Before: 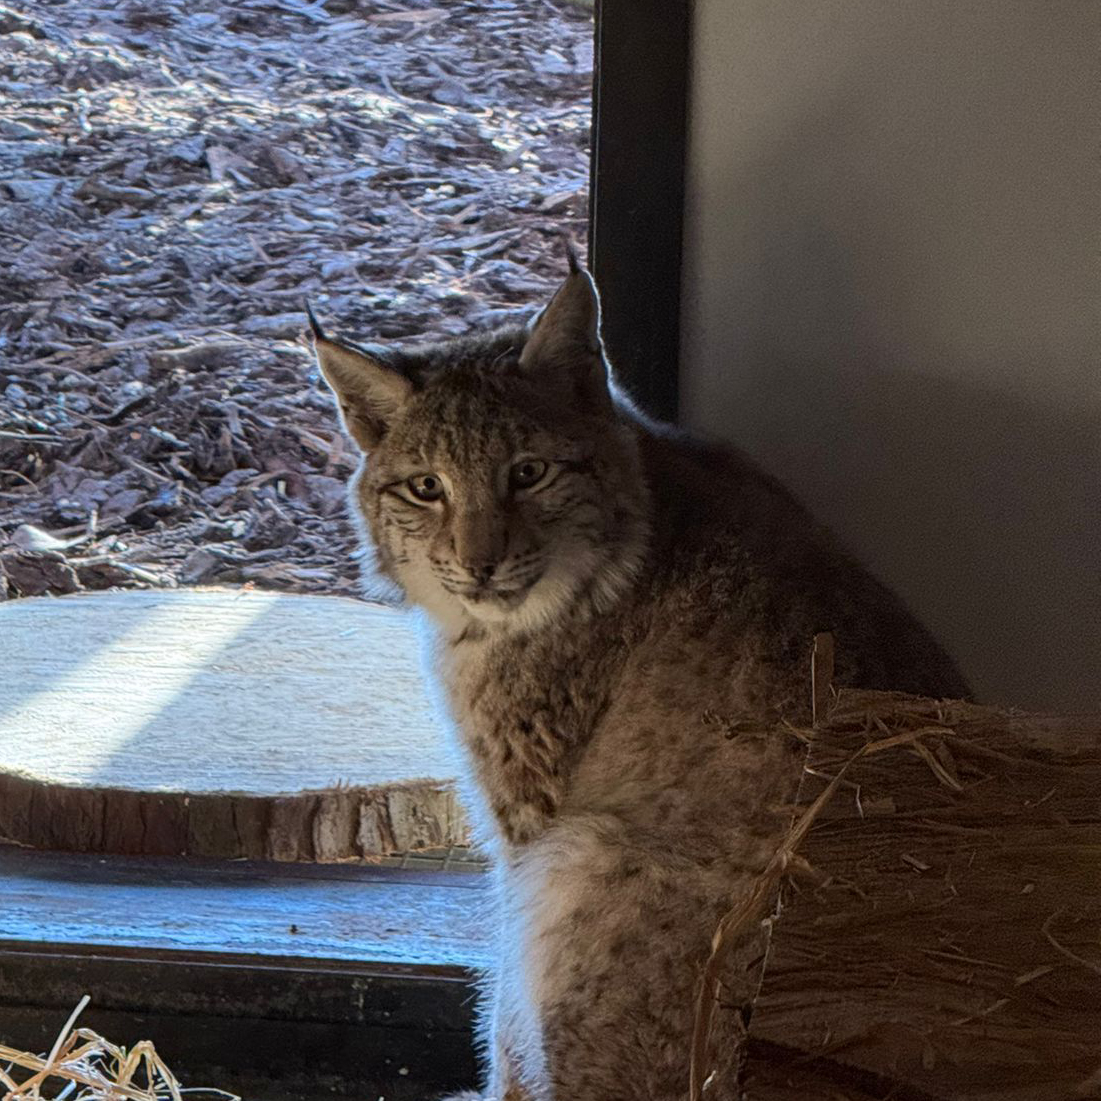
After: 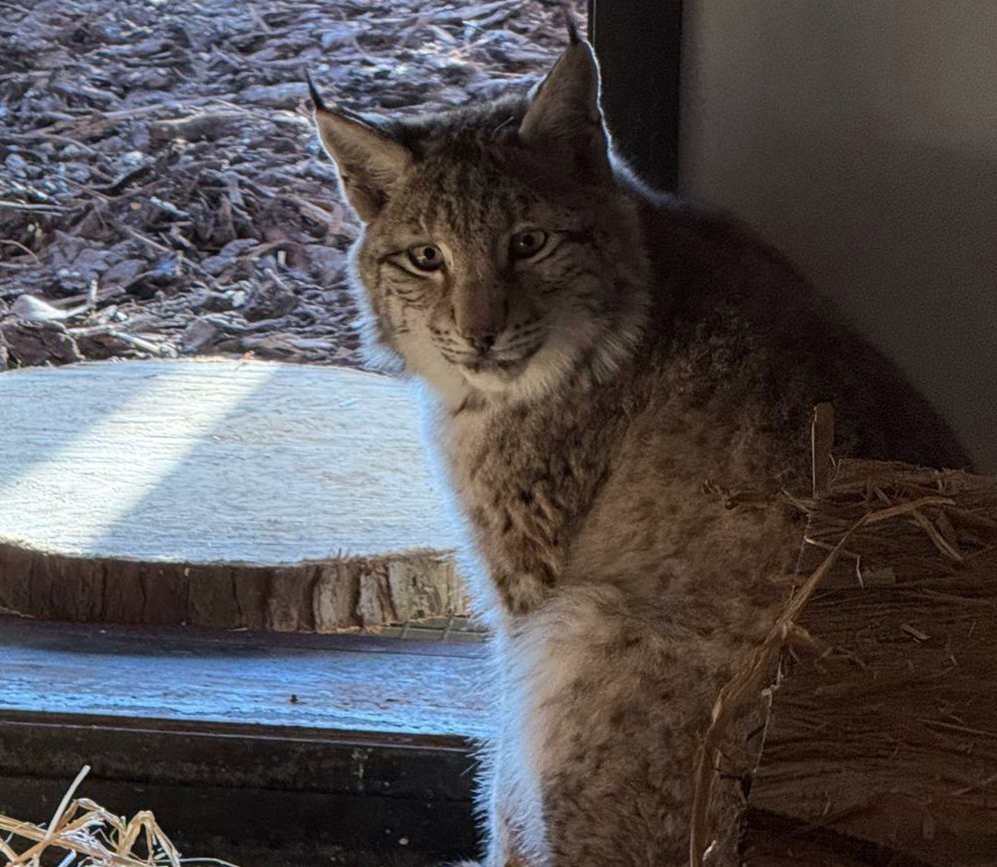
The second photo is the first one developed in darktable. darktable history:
crop: top 20.916%, right 9.437%, bottom 0.316%
contrast brightness saturation: saturation -0.1
